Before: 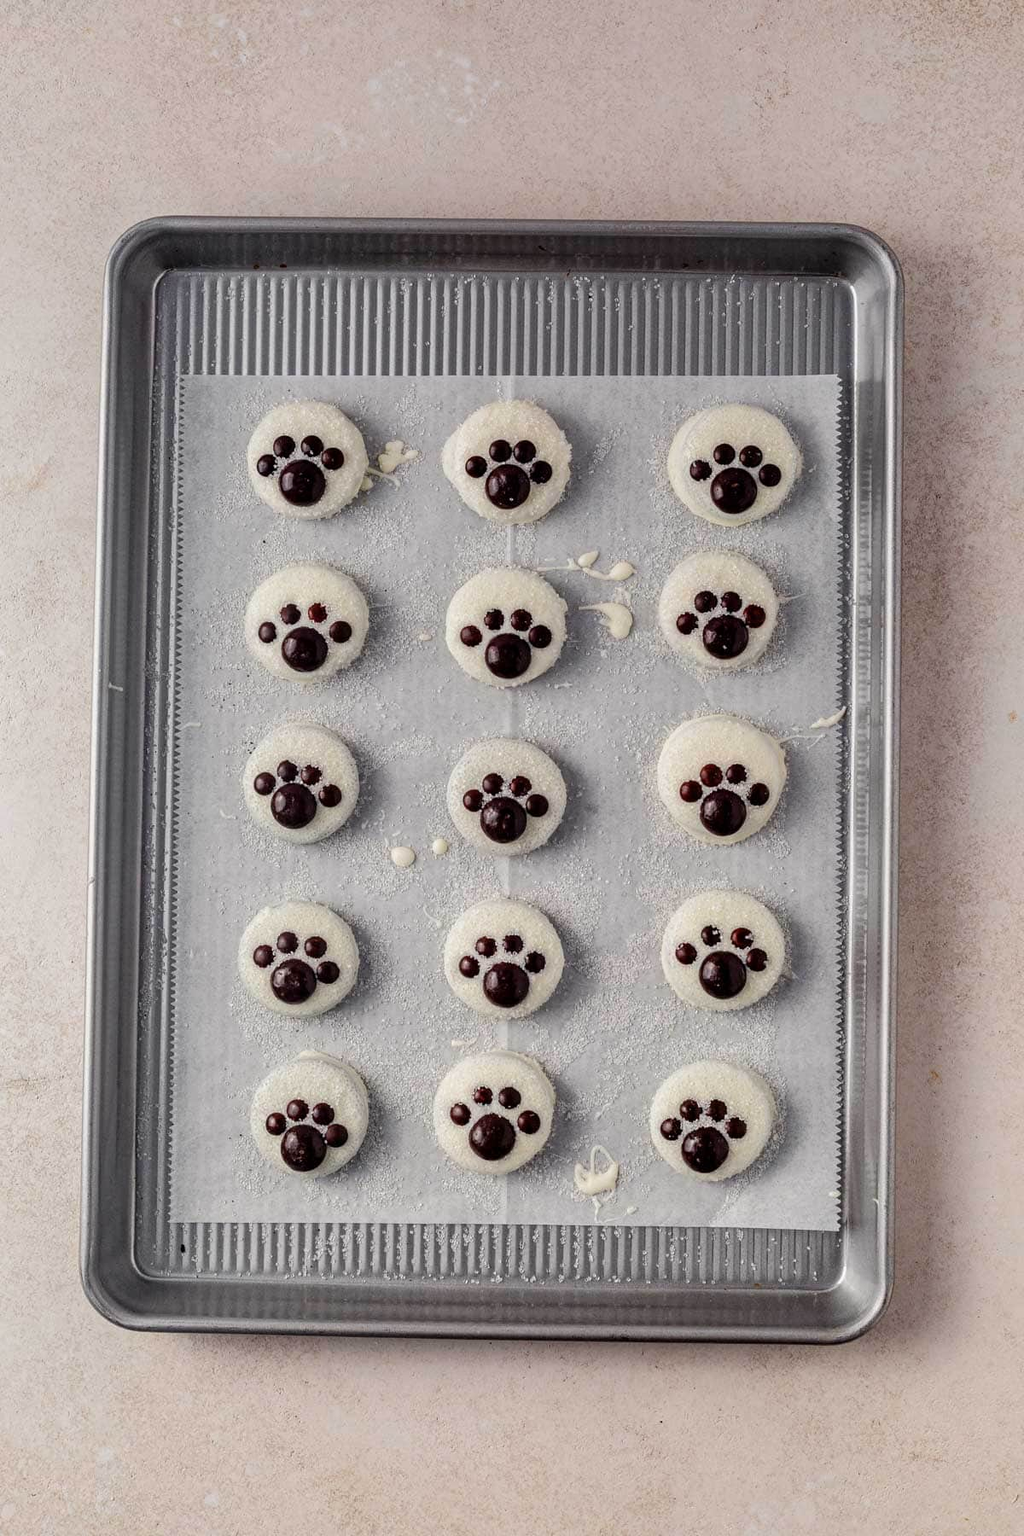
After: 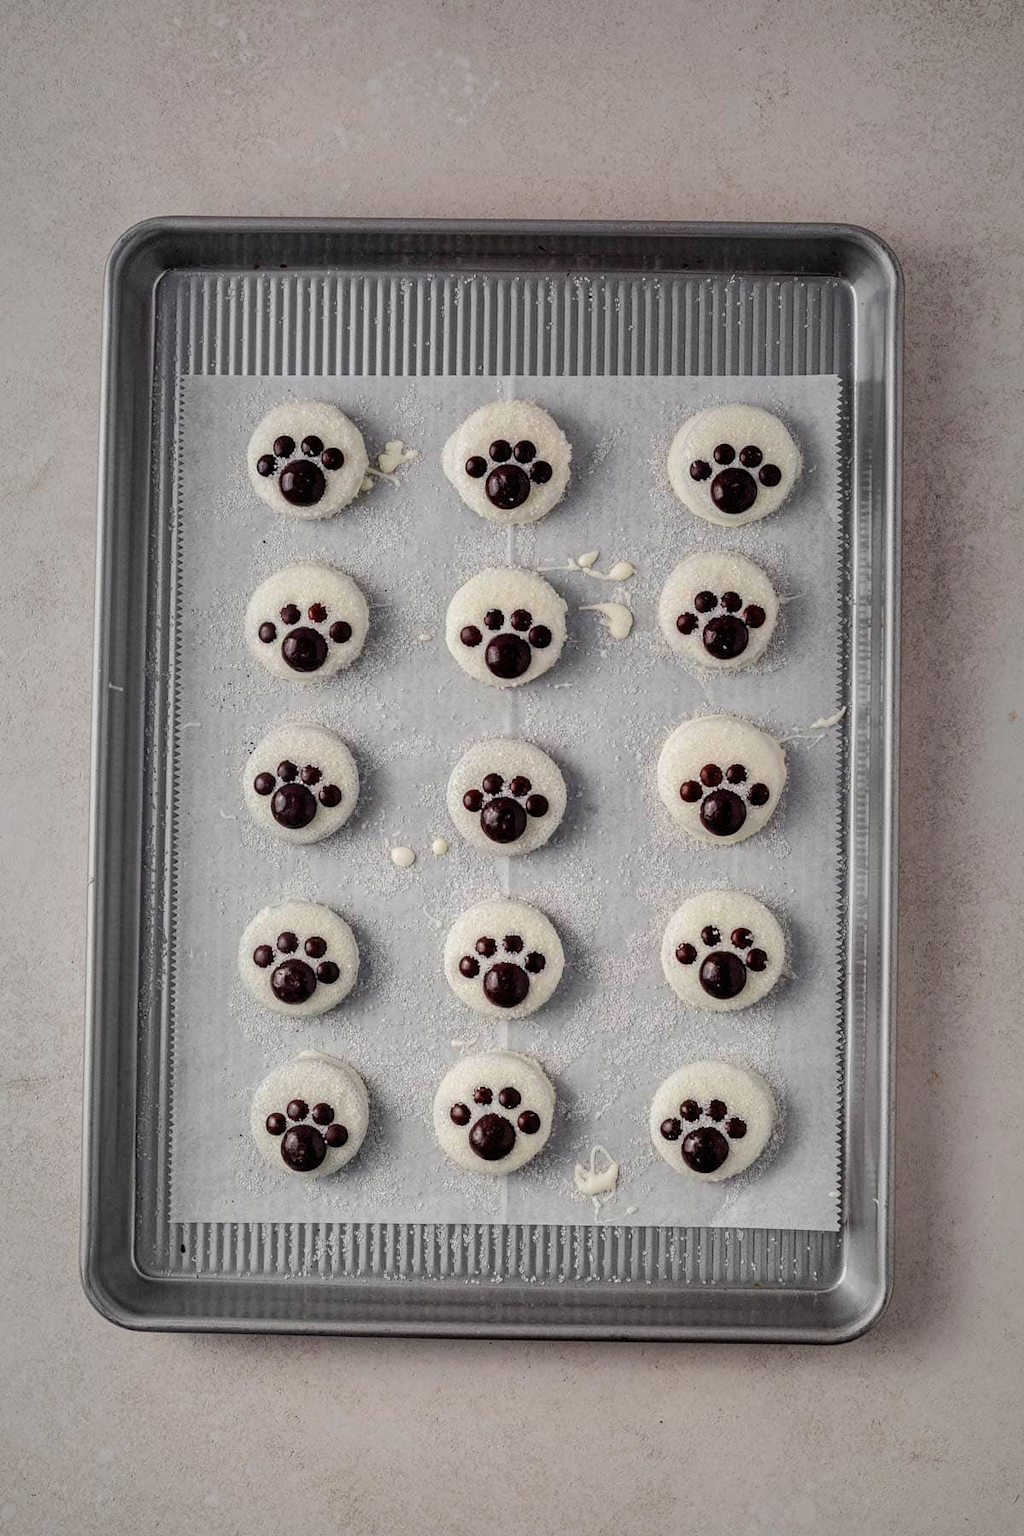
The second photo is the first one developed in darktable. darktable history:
vignetting: fall-off start 18.45%, fall-off radius 137.6%, width/height ratio 0.628, shape 0.598, dithering 8-bit output
